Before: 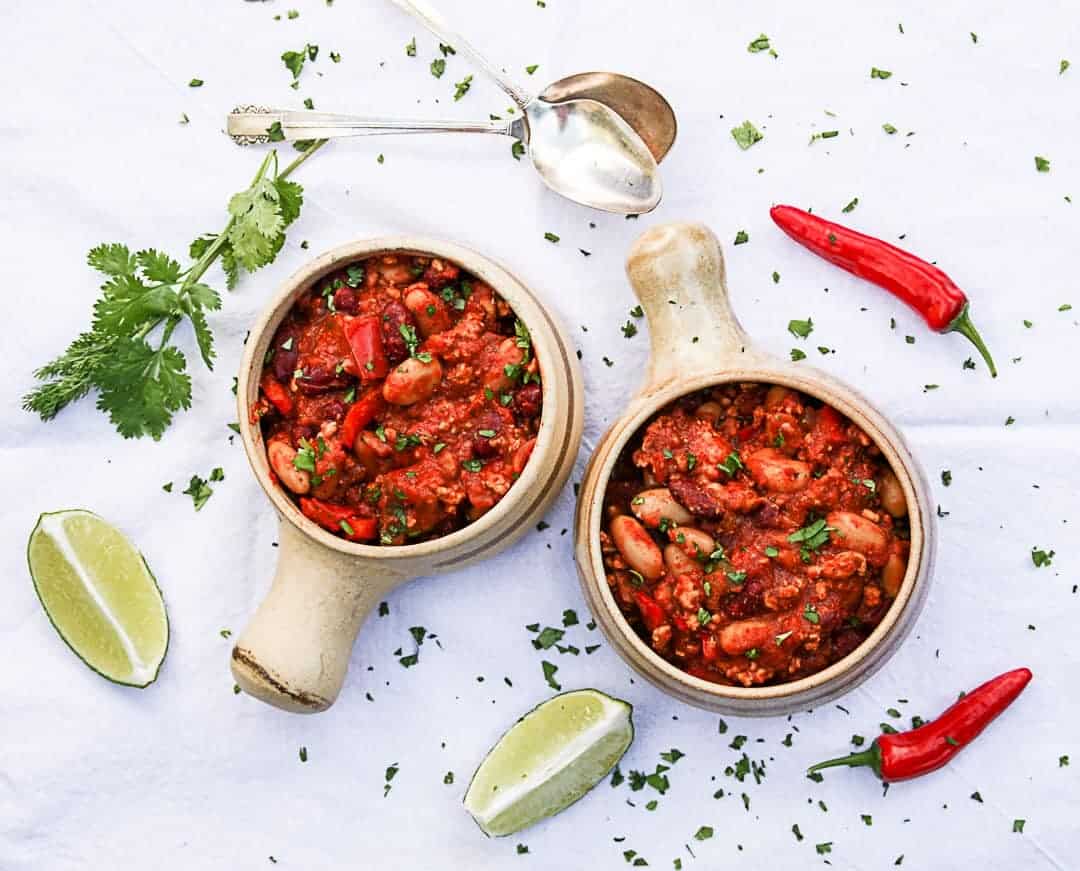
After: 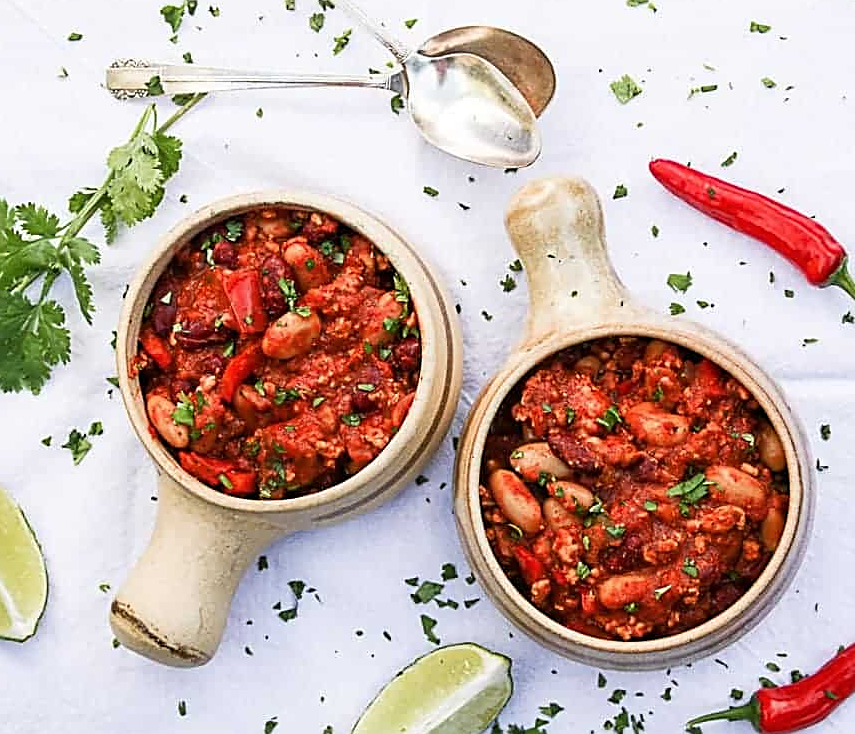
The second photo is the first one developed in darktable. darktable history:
sharpen: on, module defaults
color balance: input saturation 99%
crop: left 11.225%, top 5.381%, right 9.565%, bottom 10.314%
